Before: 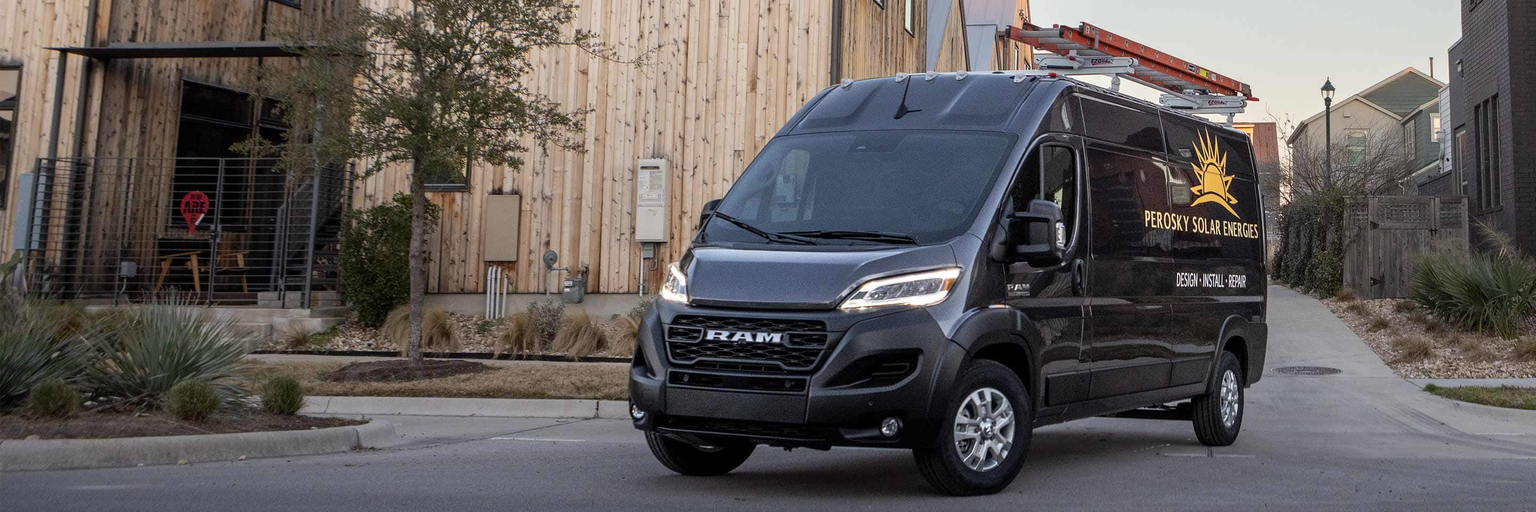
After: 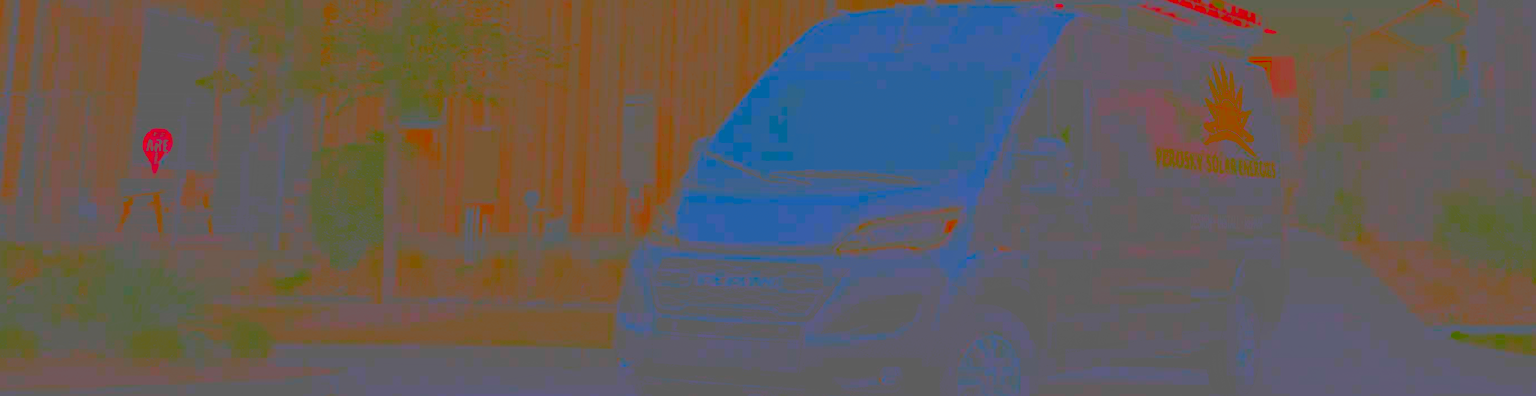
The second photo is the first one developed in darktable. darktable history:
color balance rgb: perceptual saturation grading › global saturation 29.551%
crop and rotate: left 2.935%, top 13.597%, right 1.905%, bottom 12.666%
sharpen: amount 0.207
exposure: black level correction 0.001, exposure 0.499 EV, compensate exposure bias true, compensate highlight preservation false
contrast brightness saturation: contrast -0.988, brightness -0.158, saturation 0.765
tone equalizer: edges refinement/feathering 500, mask exposure compensation -1.57 EV, preserve details no
